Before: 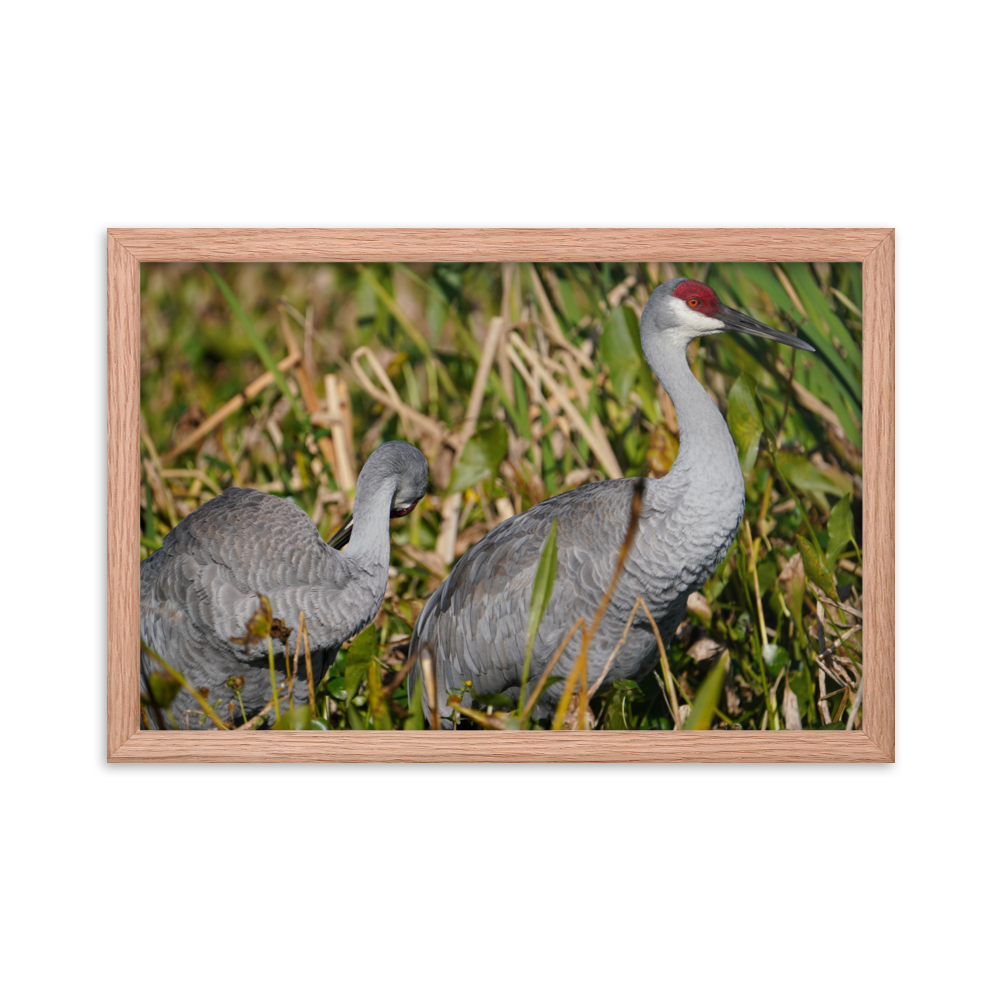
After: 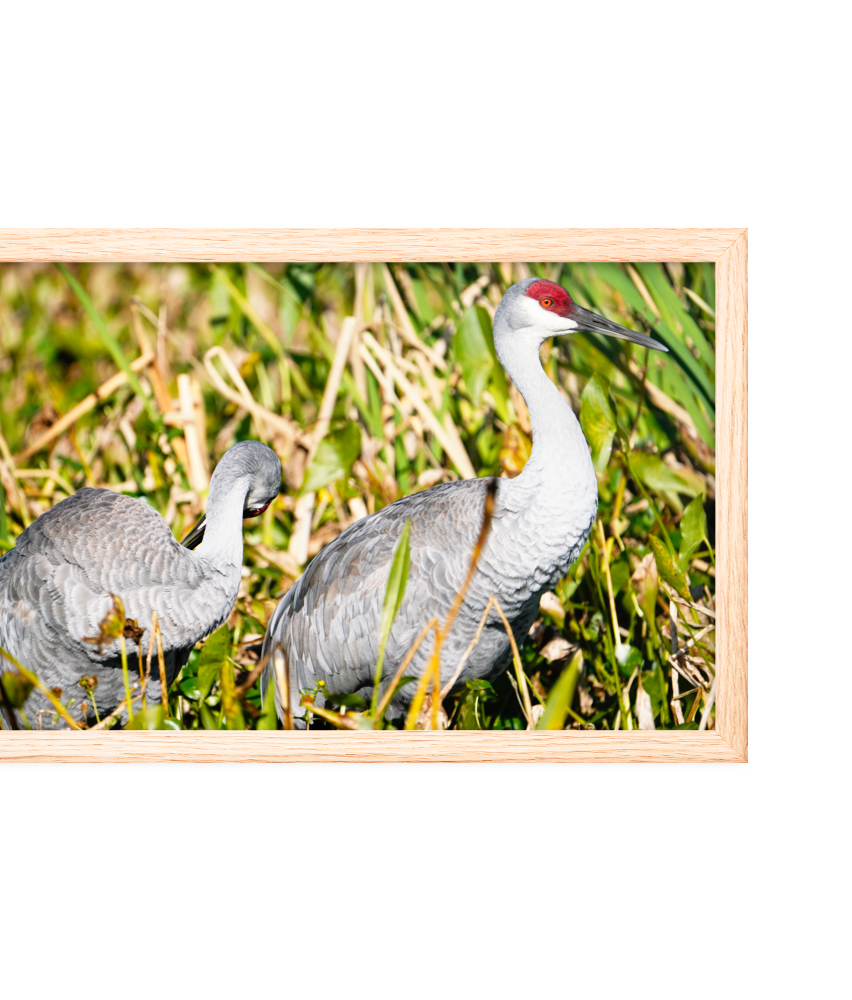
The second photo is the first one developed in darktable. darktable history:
crop and rotate: left 14.713%
base curve: curves: ch0 [(0, 0) (0.012, 0.01) (0.073, 0.168) (0.31, 0.711) (0.645, 0.957) (1, 1)], preserve colors none
